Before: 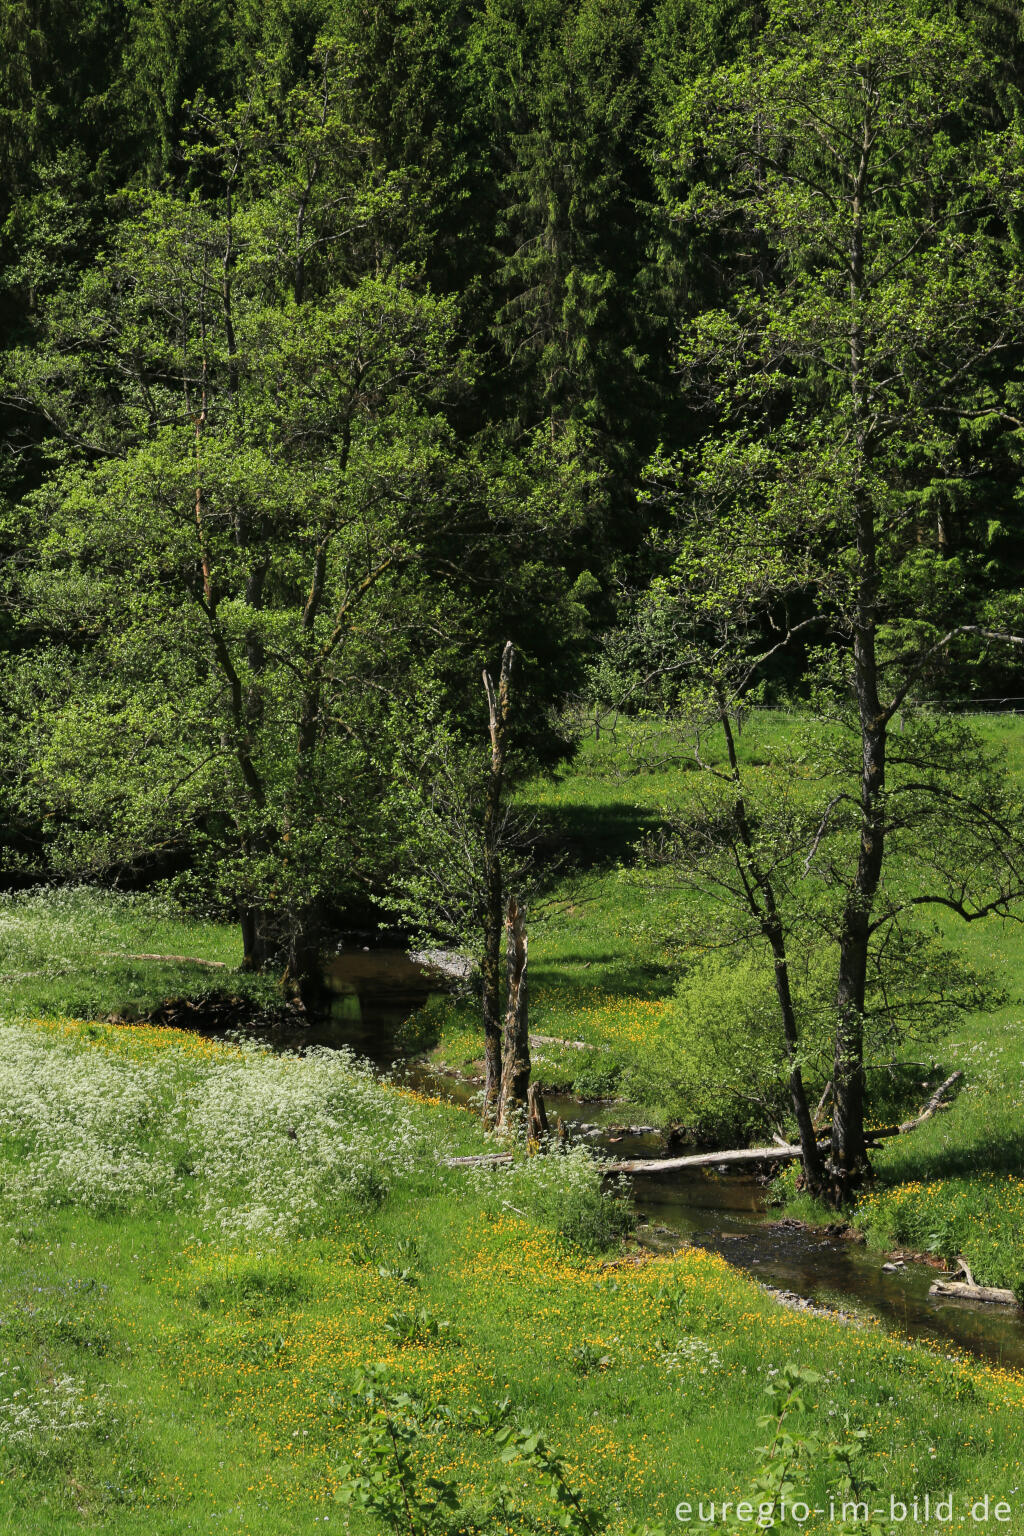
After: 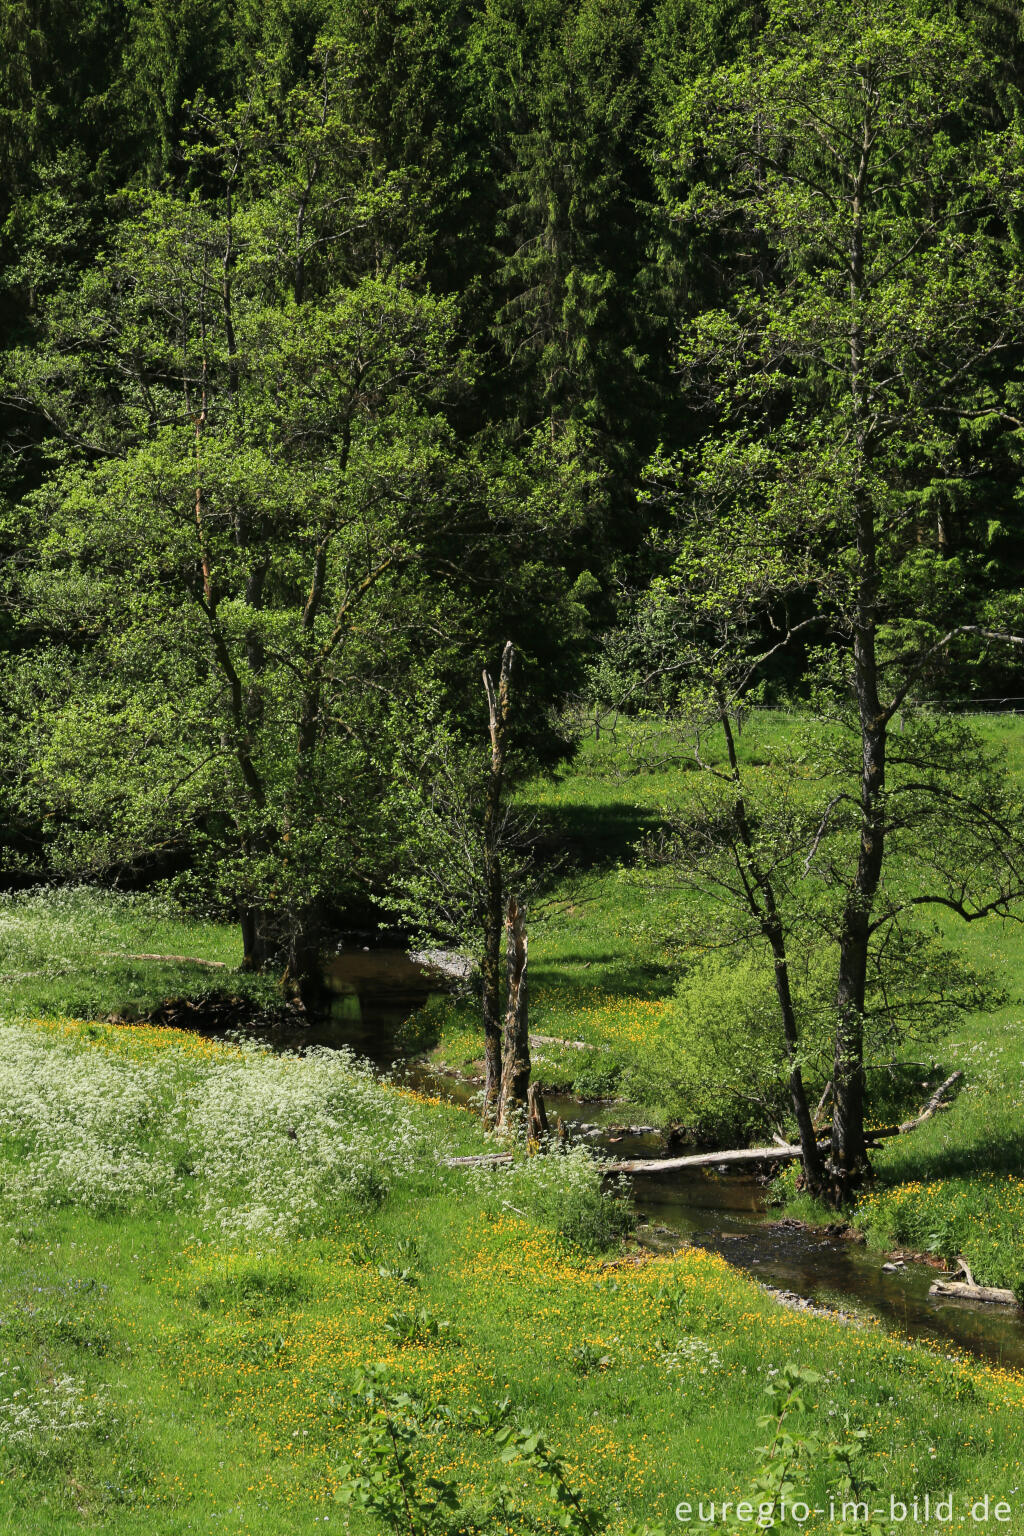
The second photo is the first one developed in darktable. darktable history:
contrast brightness saturation: contrast 0.099, brightness 0.023, saturation 0.023
